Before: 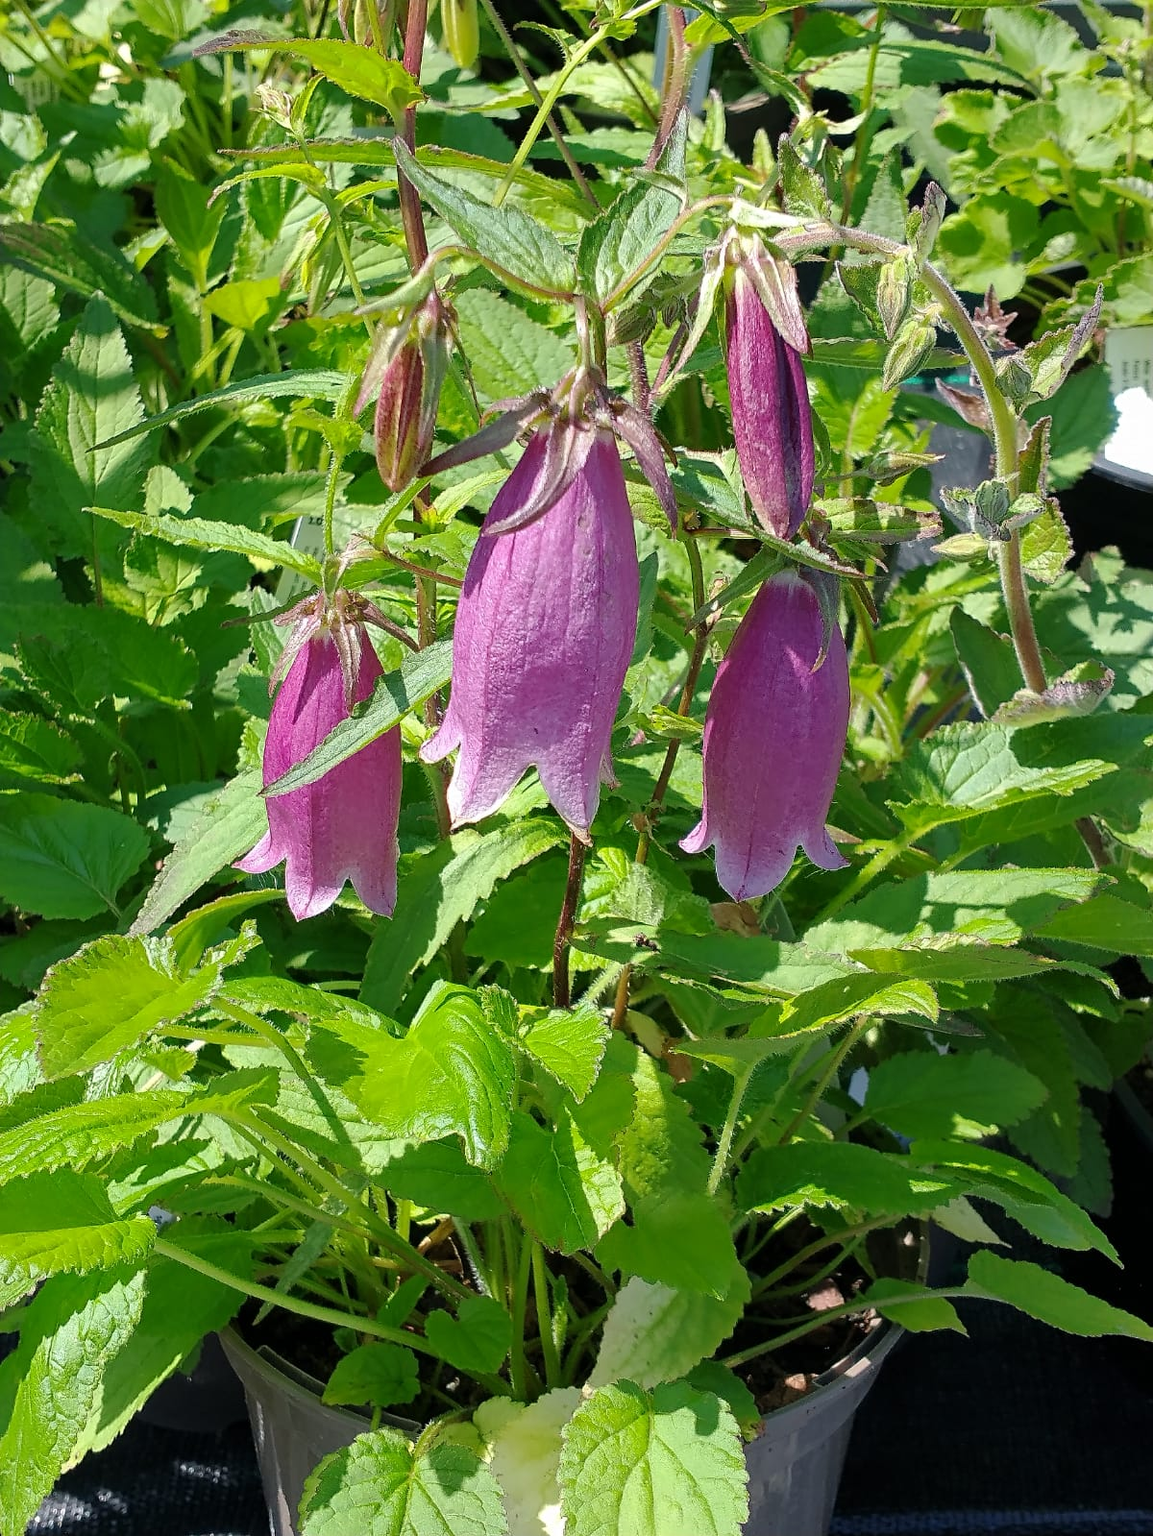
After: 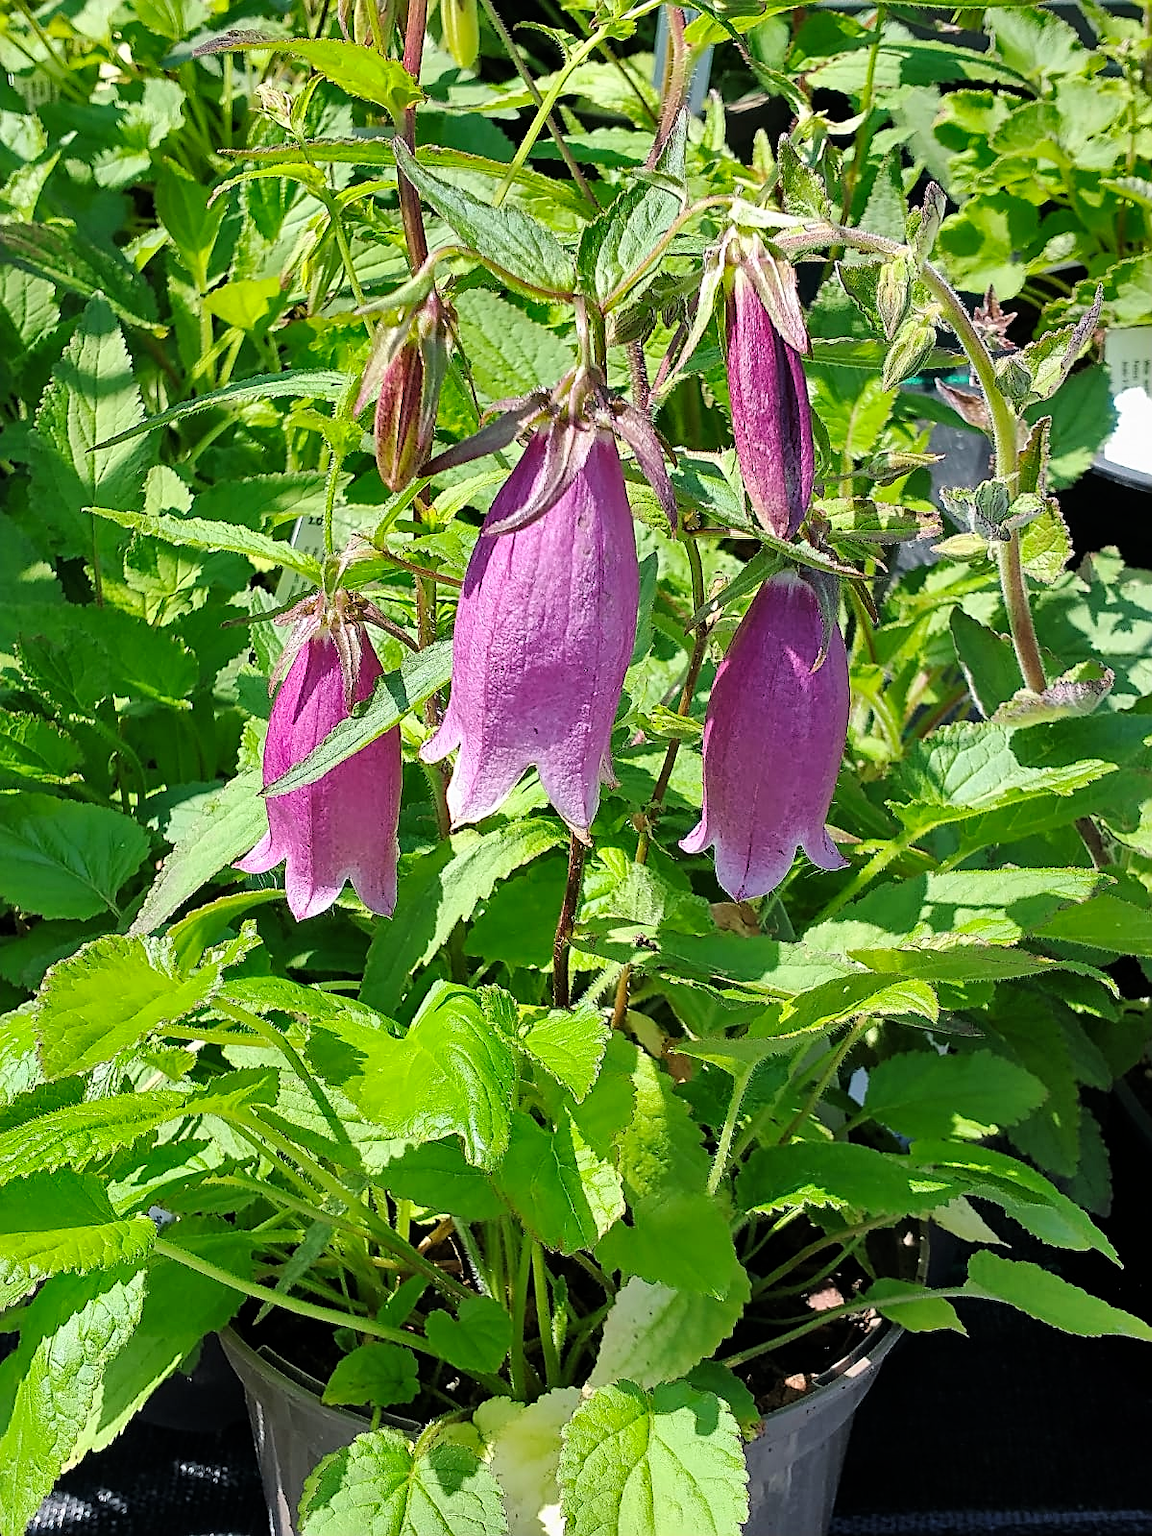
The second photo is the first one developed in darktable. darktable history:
shadows and highlights: shadows 24.66, highlights -79.64, soften with gaussian
tone curve: curves: ch0 [(0, 0) (0.004, 0.001) (0.133, 0.112) (0.325, 0.362) (0.832, 0.893) (1, 1)], color space Lab, linked channels, preserve colors none
sharpen: on, module defaults
exposure: exposure -0.046 EV, compensate highlight preservation false
